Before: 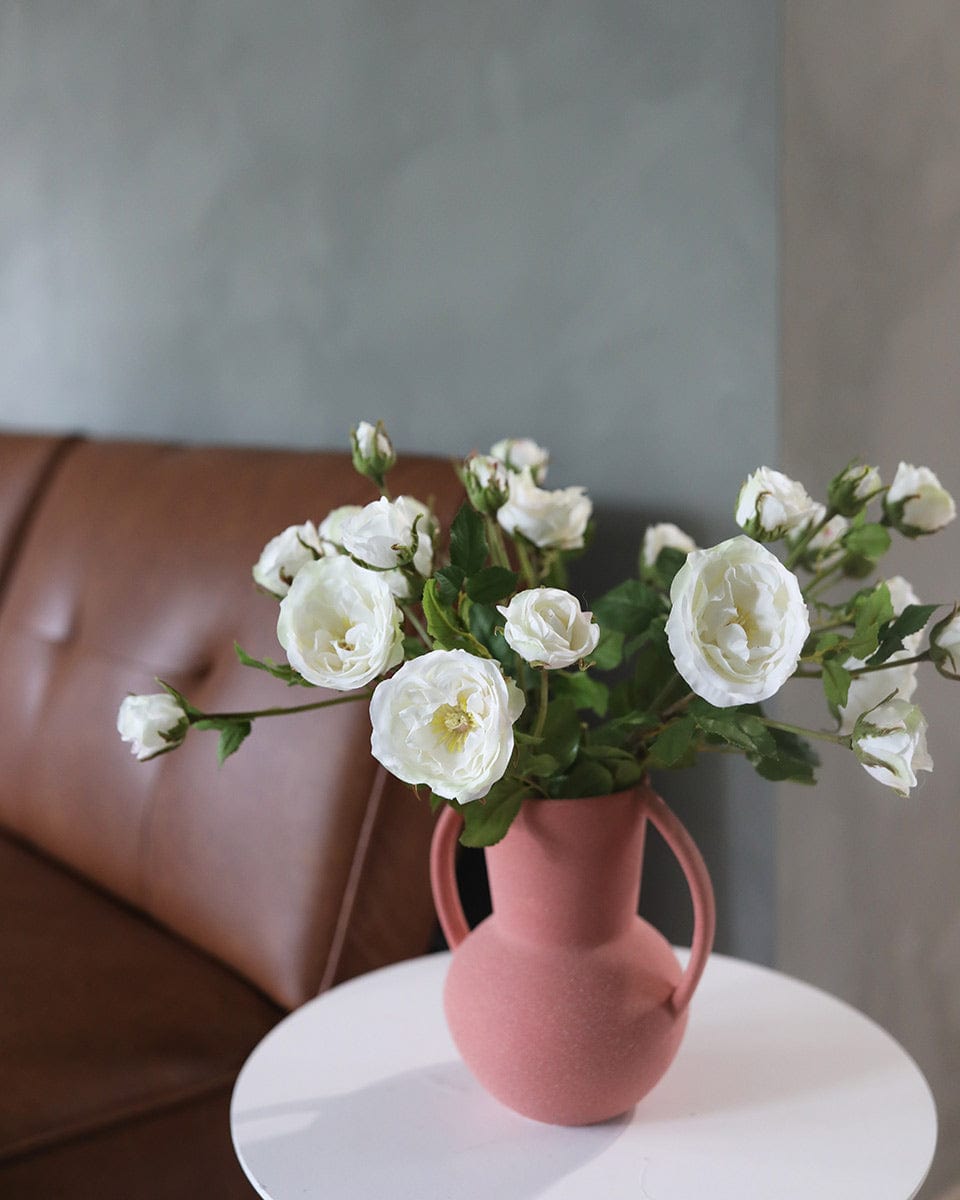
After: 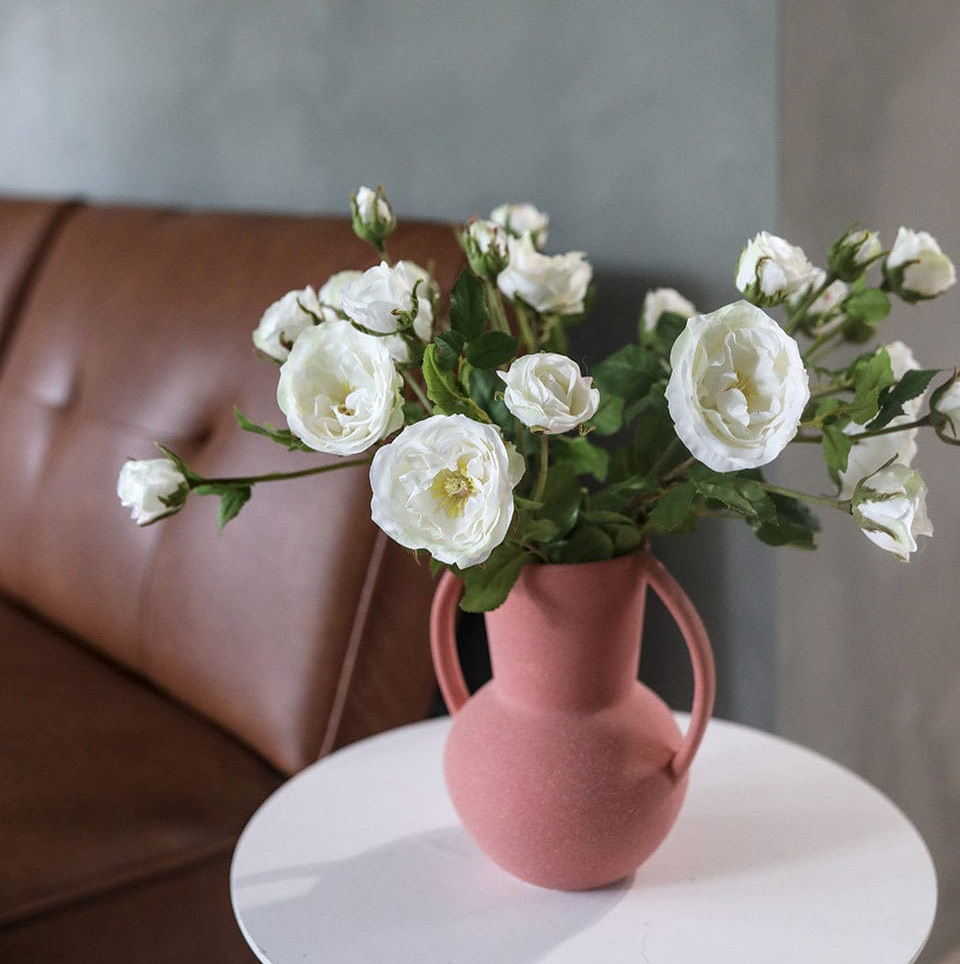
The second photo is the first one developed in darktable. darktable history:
crop and rotate: top 19.588%
local contrast: on, module defaults
